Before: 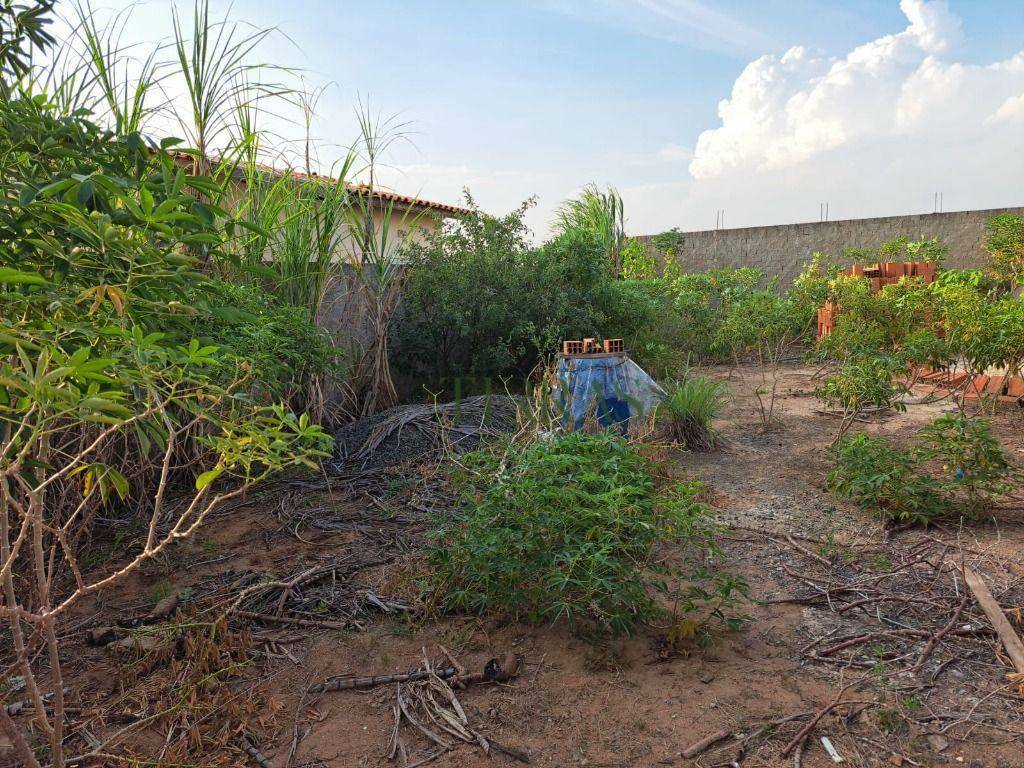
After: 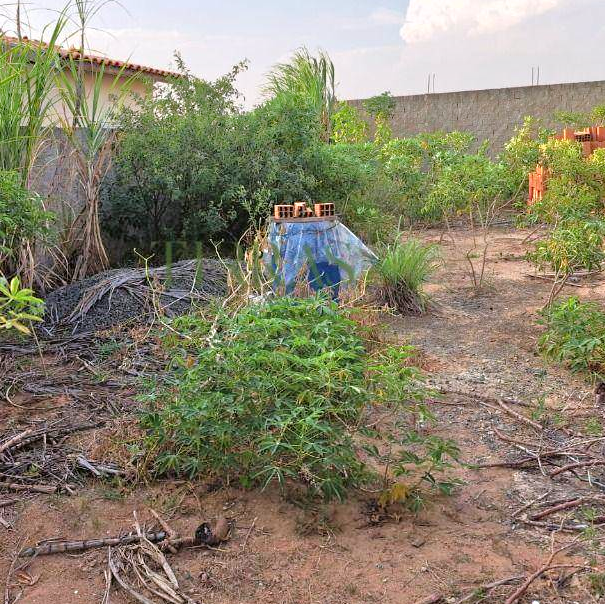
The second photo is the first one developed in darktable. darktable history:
color correction: highlights a* 3.12, highlights b* -1.55, shadows a* -0.101, shadows b* 2.52, saturation 0.98
tone equalizer: -7 EV 0.15 EV, -6 EV 0.6 EV, -5 EV 1.15 EV, -4 EV 1.33 EV, -3 EV 1.15 EV, -2 EV 0.6 EV, -1 EV 0.15 EV, mask exposure compensation -0.5 EV
crop and rotate: left 28.256%, top 17.734%, right 12.656%, bottom 3.573%
